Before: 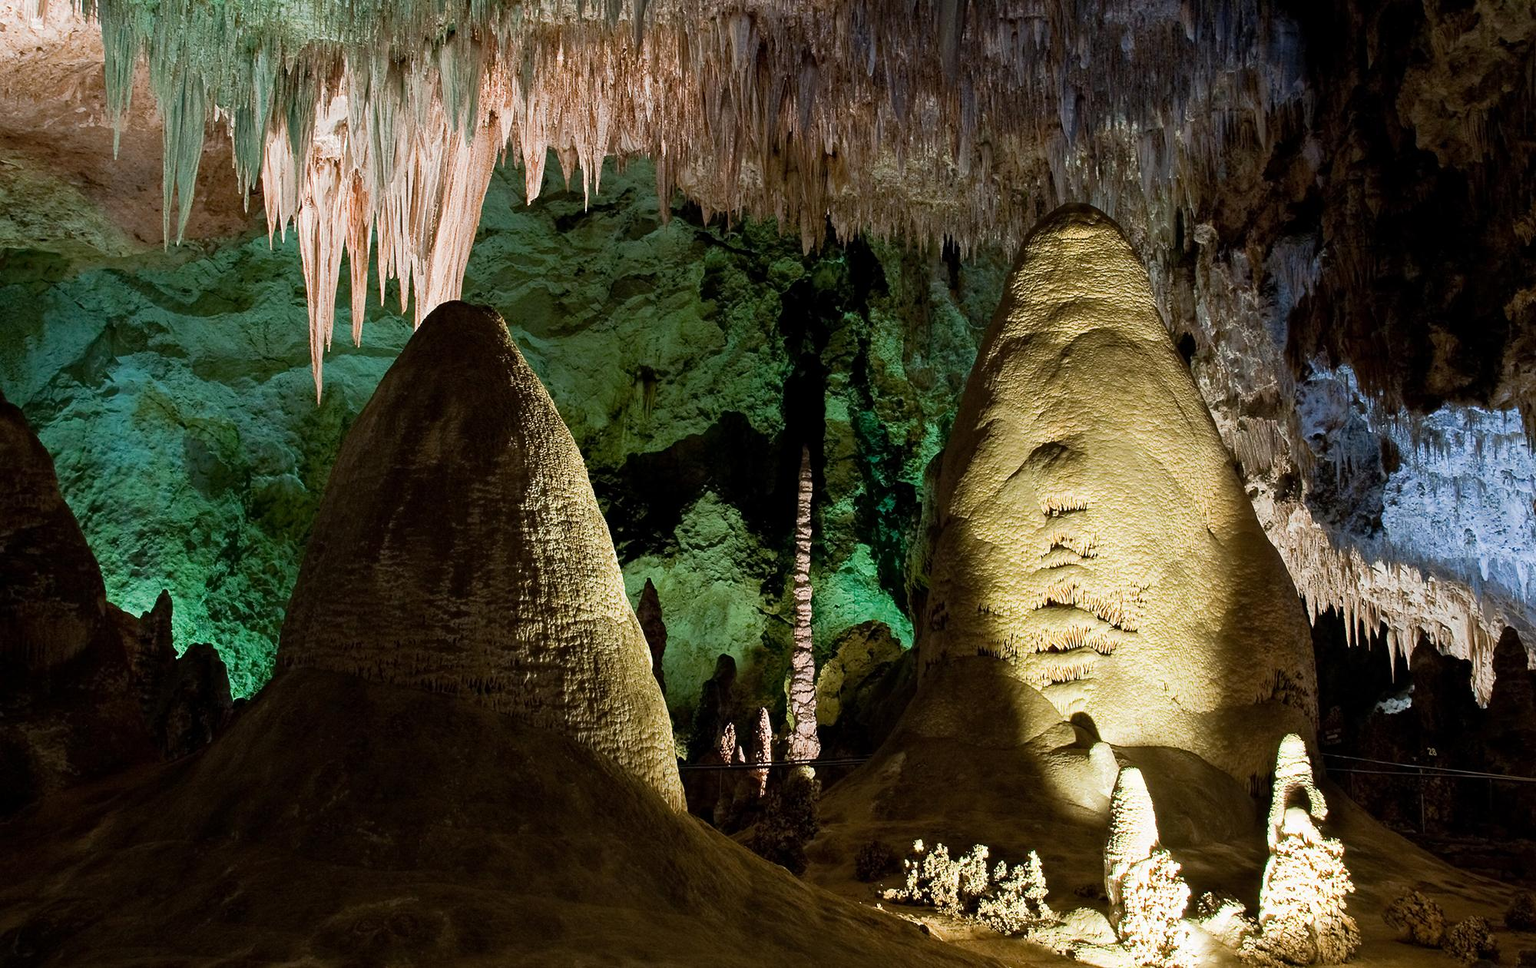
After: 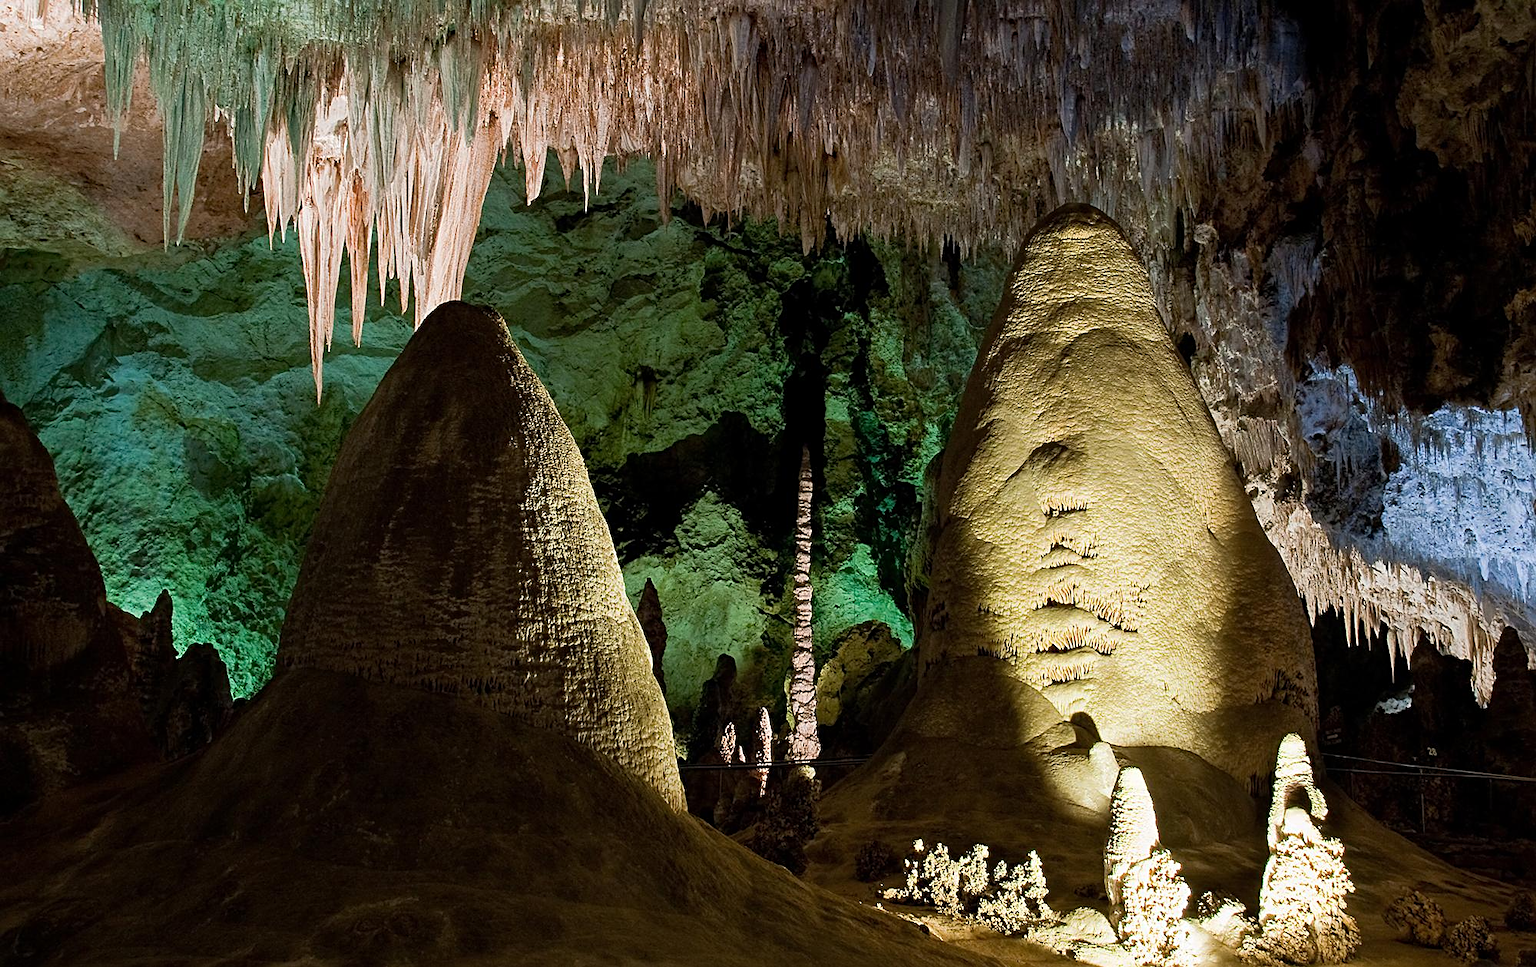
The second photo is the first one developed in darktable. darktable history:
sharpen: radius 2.491, amount 0.32
